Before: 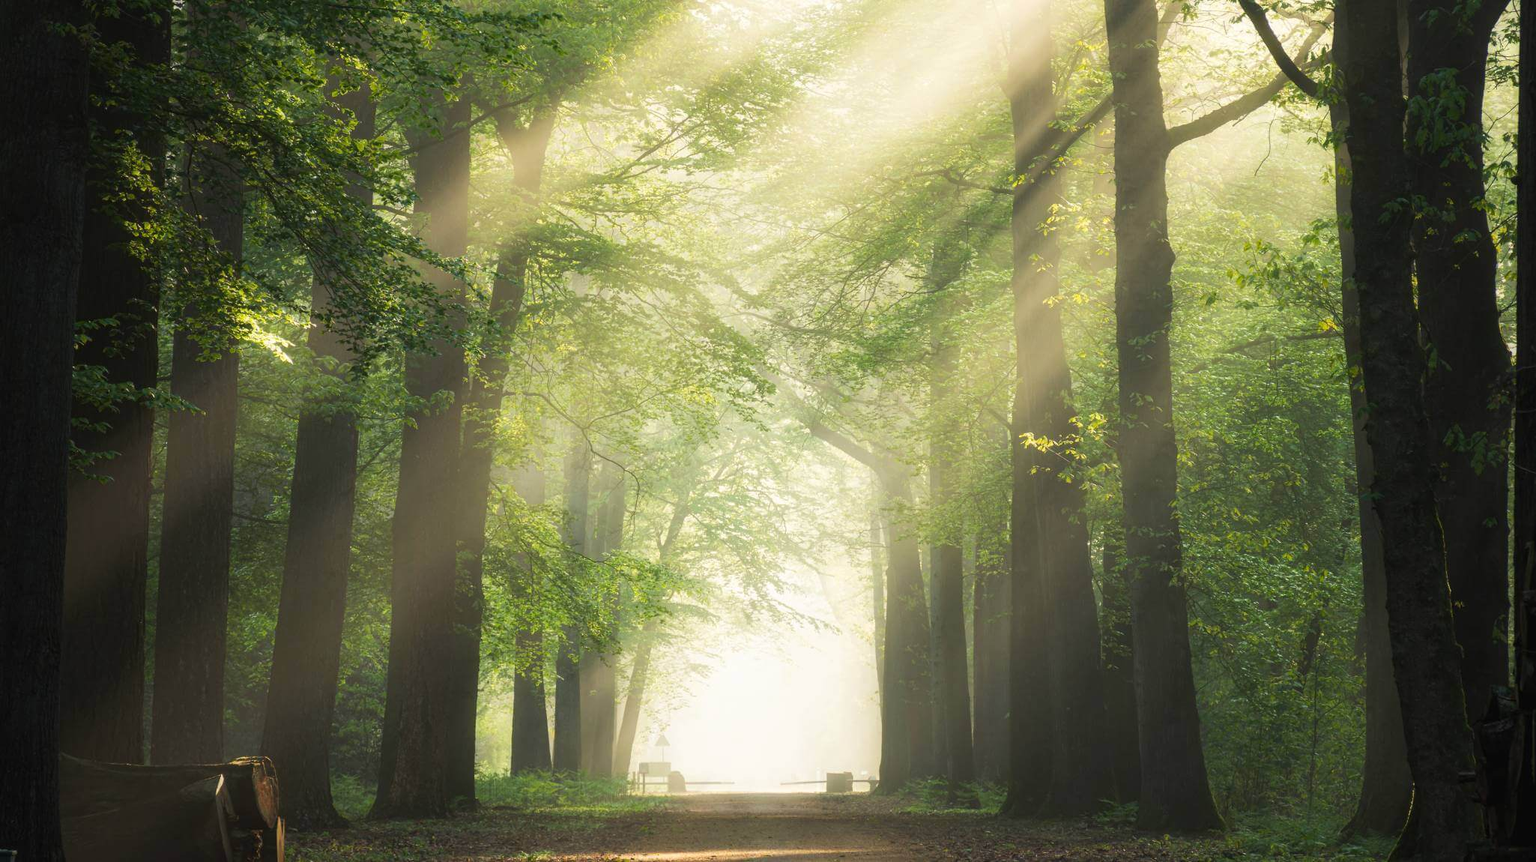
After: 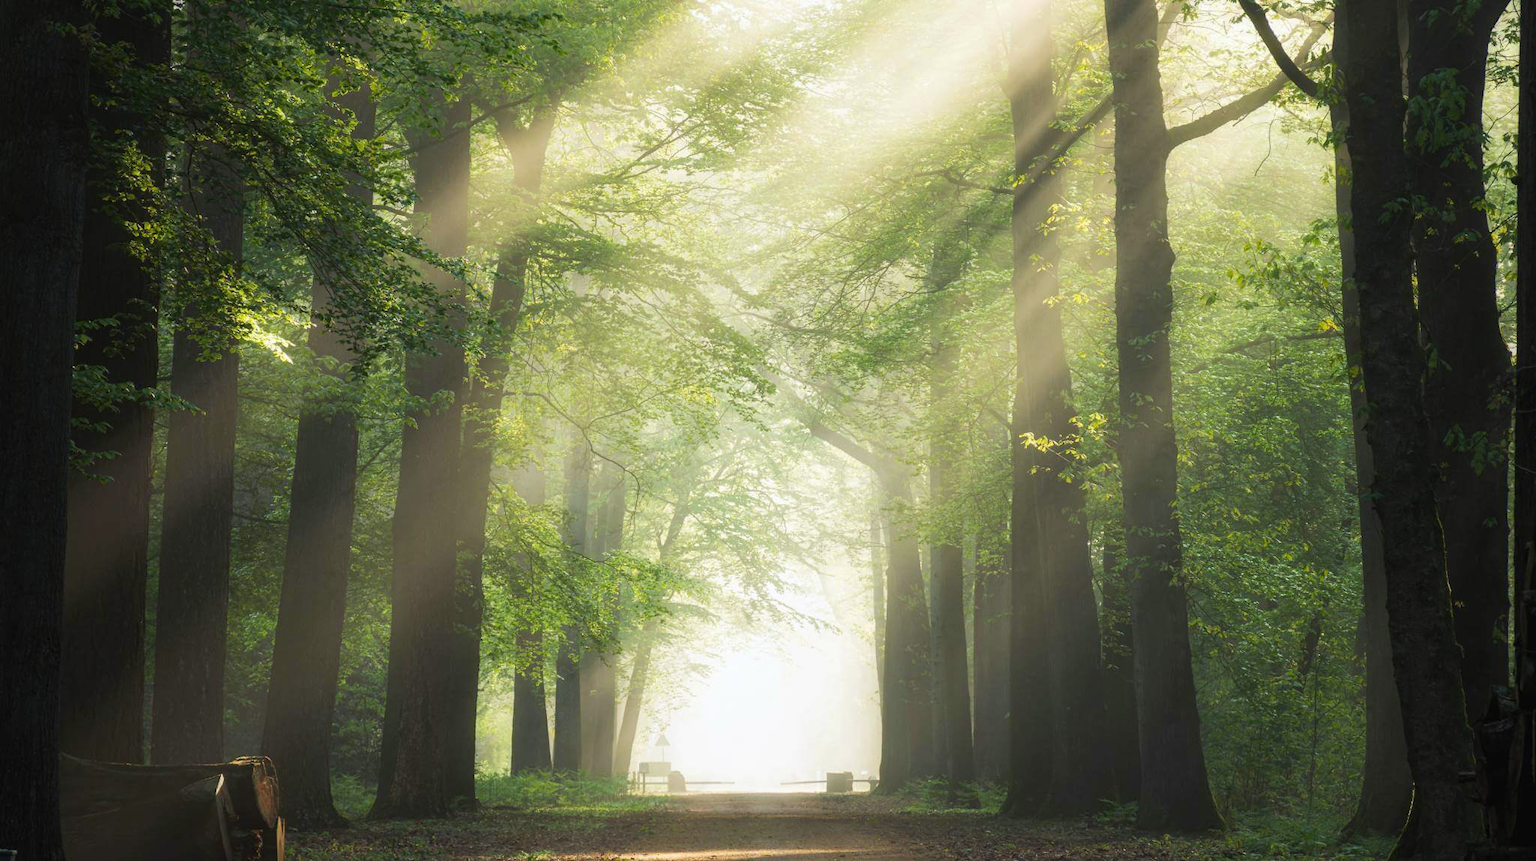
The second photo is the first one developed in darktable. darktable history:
white balance: red 0.983, blue 1.036
color balance rgb: on, module defaults
